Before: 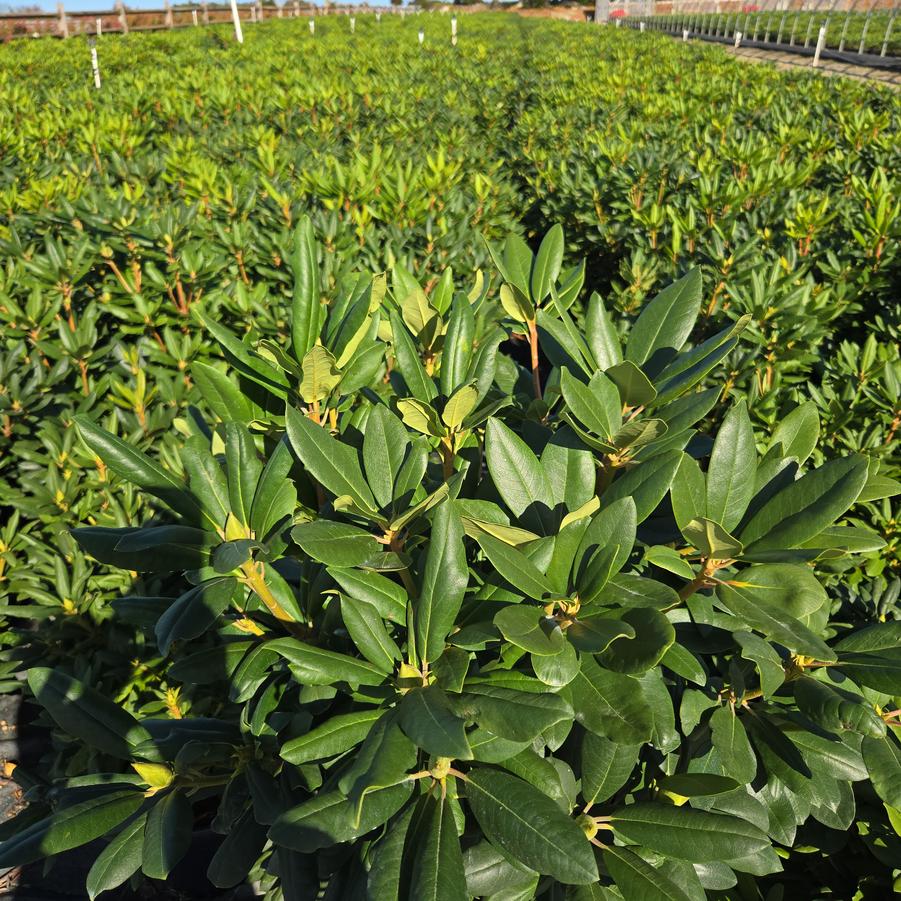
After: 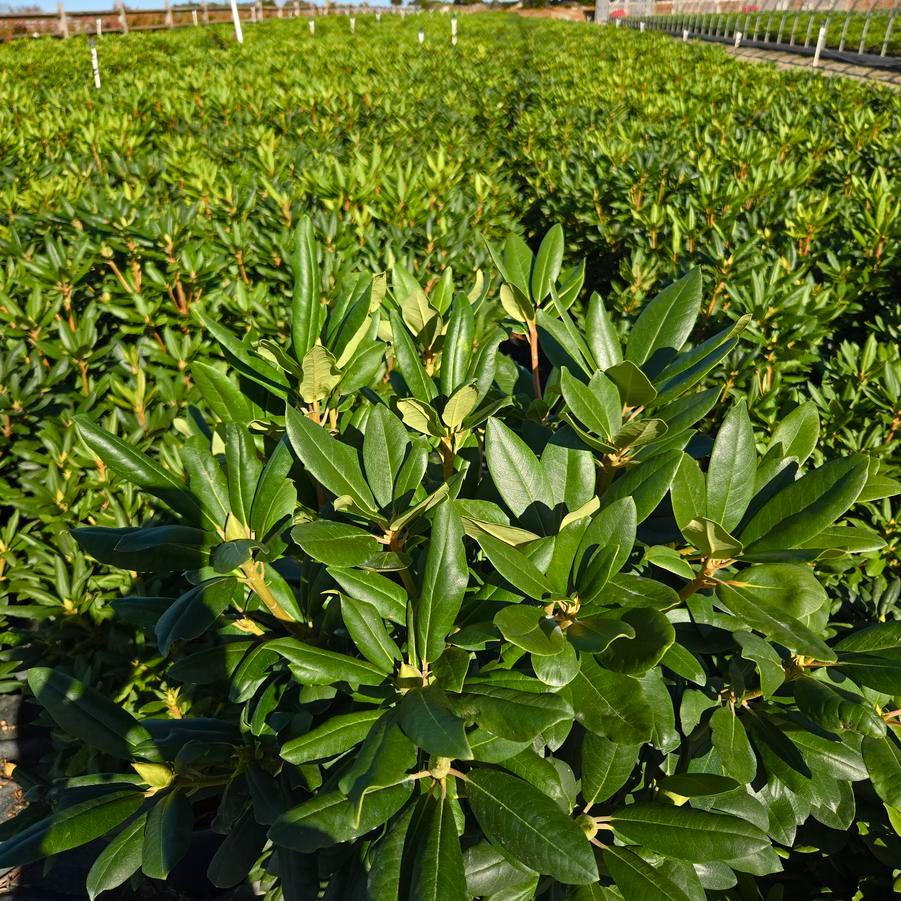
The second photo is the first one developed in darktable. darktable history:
color balance rgb: linear chroma grading › global chroma 8.974%, perceptual saturation grading › global saturation 20%, perceptual saturation grading › highlights -49.61%, perceptual saturation grading › shadows 25.765%, perceptual brilliance grading › highlights 11.555%
exposure: exposure -0.332 EV, compensate highlight preservation false
